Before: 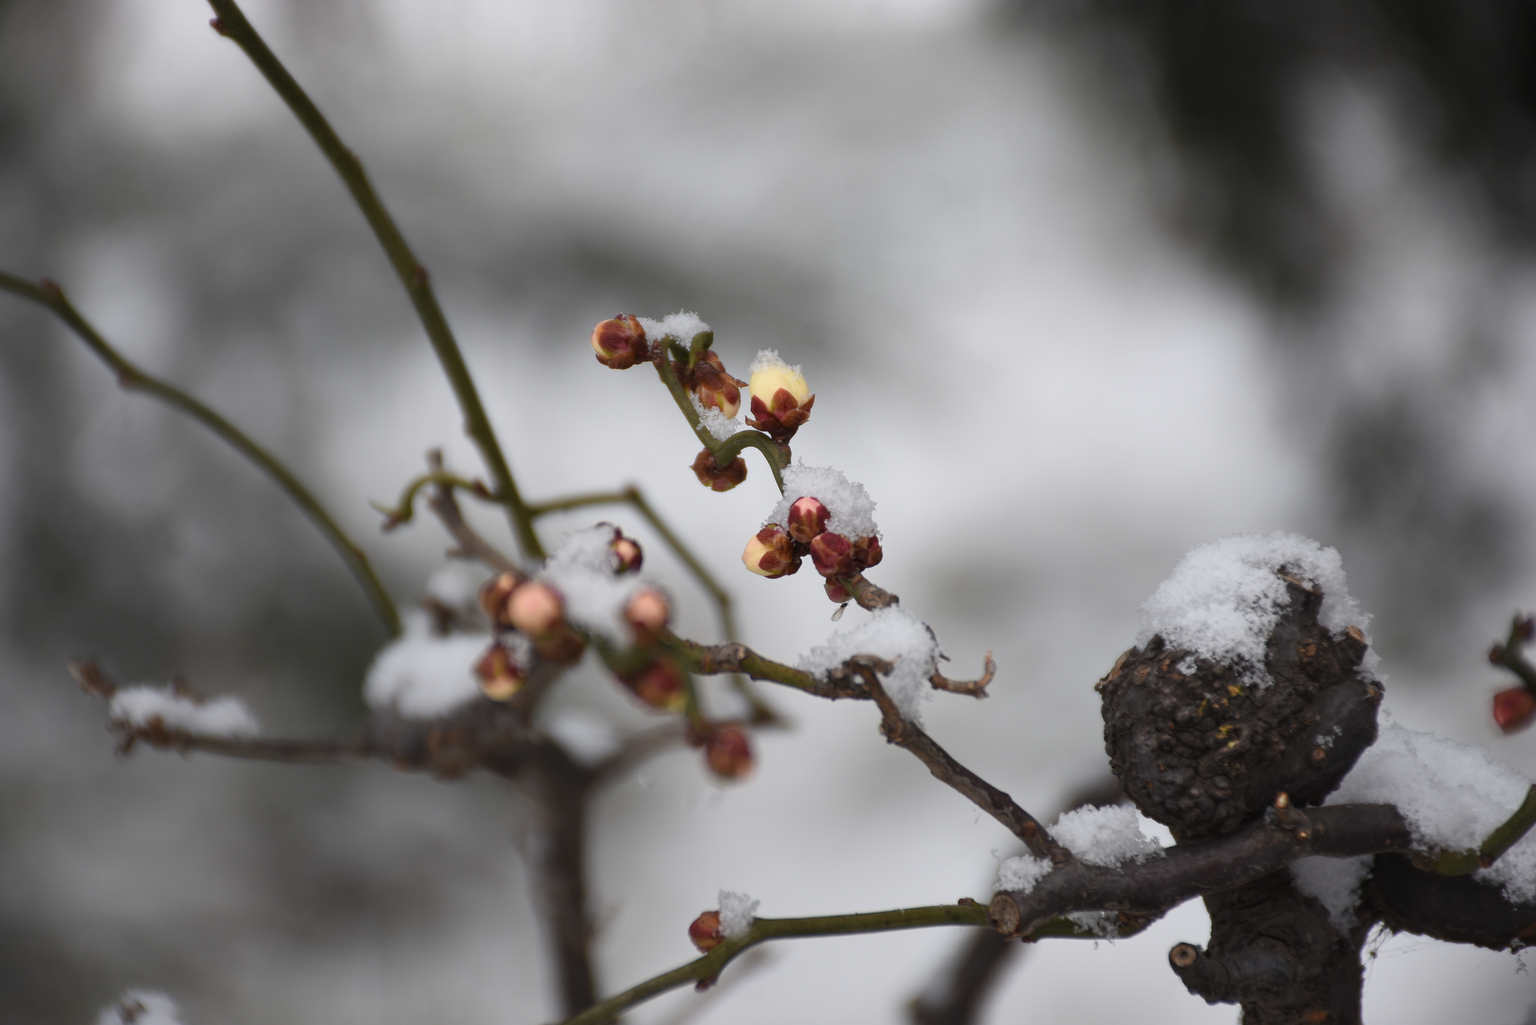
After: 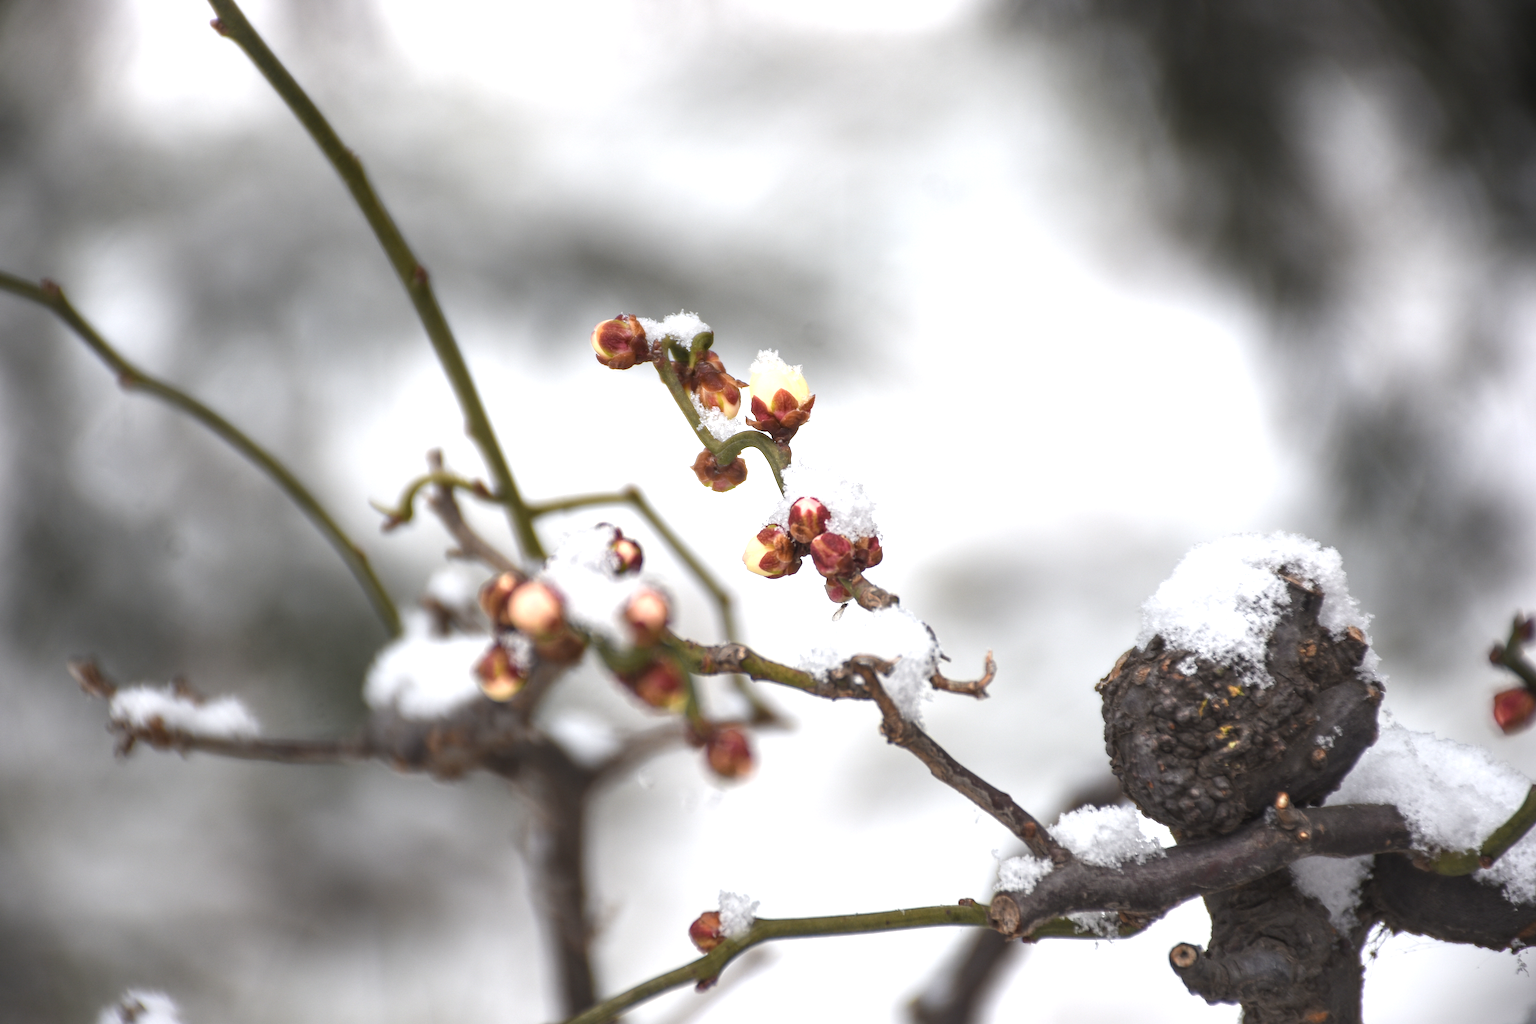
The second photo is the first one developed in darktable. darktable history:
exposure: black level correction 0, exposure 1.104 EV, compensate highlight preservation false
tone equalizer: mask exposure compensation -0.493 EV
local contrast: on, module defaults
